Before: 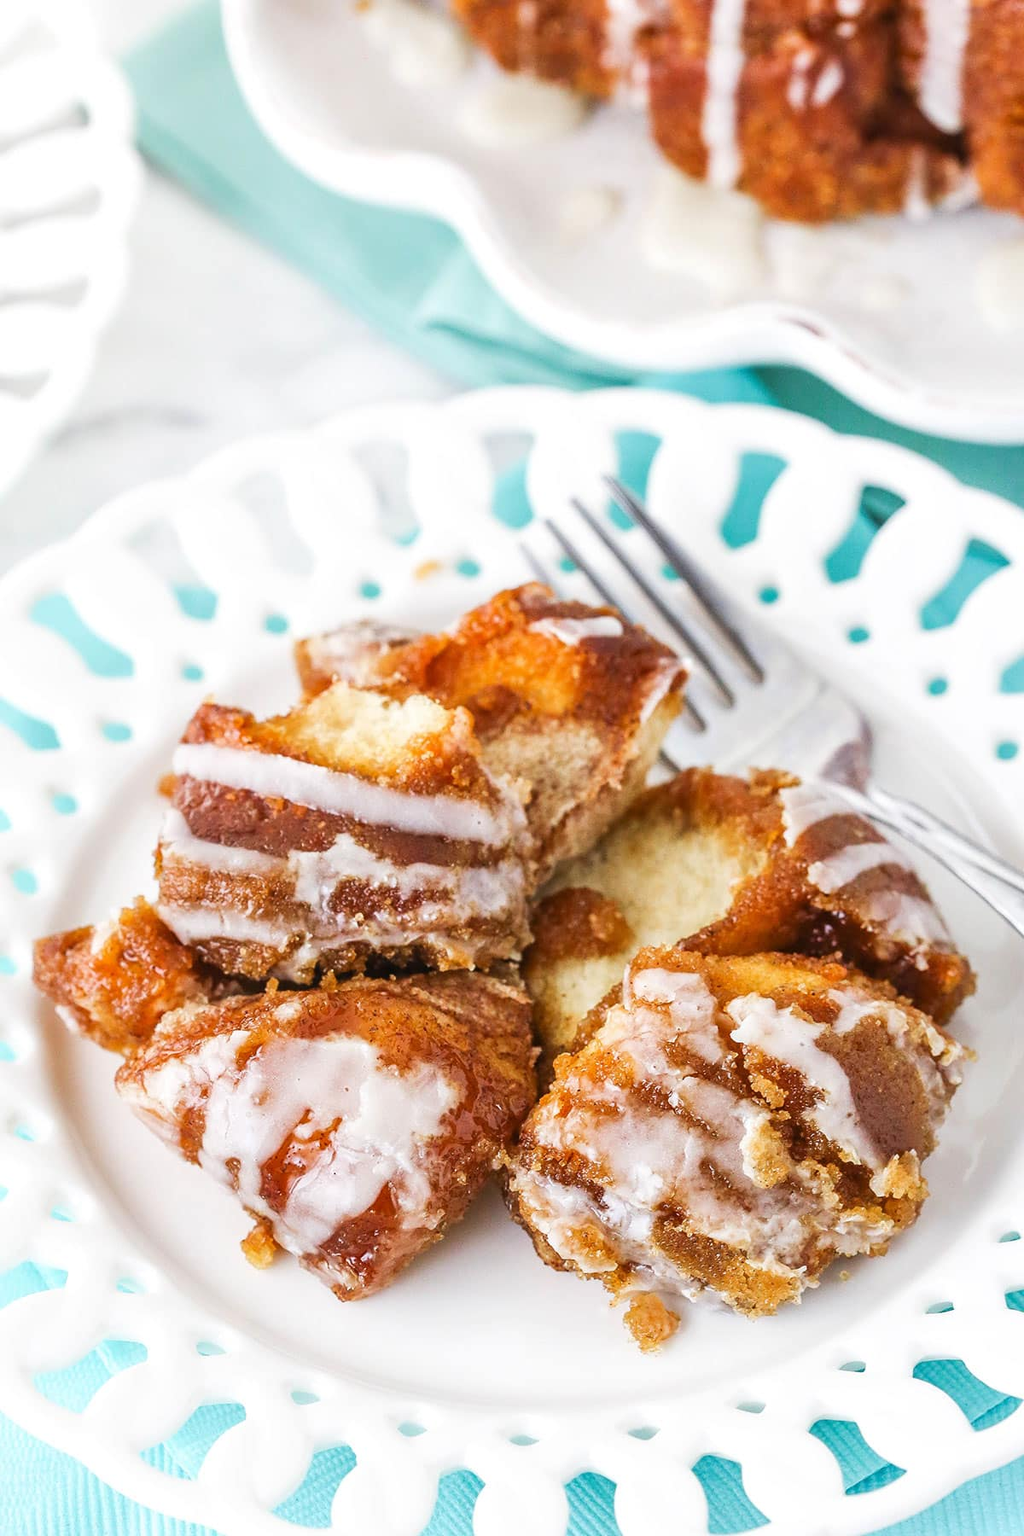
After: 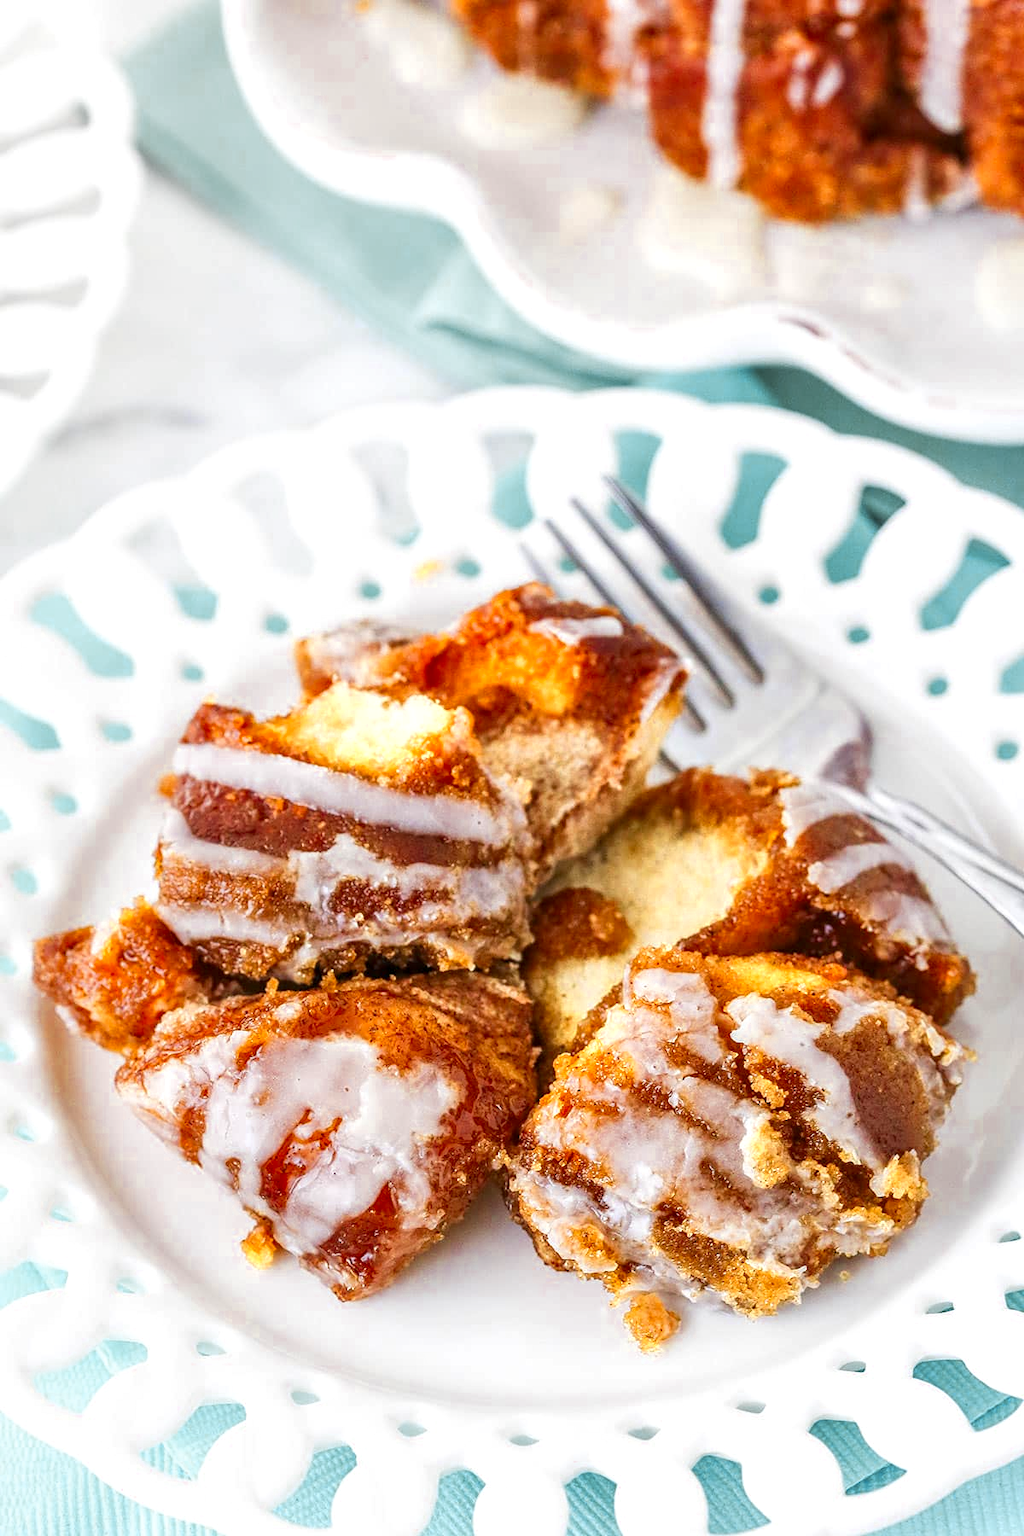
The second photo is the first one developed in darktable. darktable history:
local contrast: on, module defaults
color zones: curves: ch0 [(0.004, 0.305) (0.261, 0.623) (0.389, 0.399) (0.708, 0.571) (0.947, 0.34)]; ch1 [(0.025, 0.645) (0.229, 0.584) (0.326, 0.551) (0.484, 0.262) (0.757, 0.643)]
